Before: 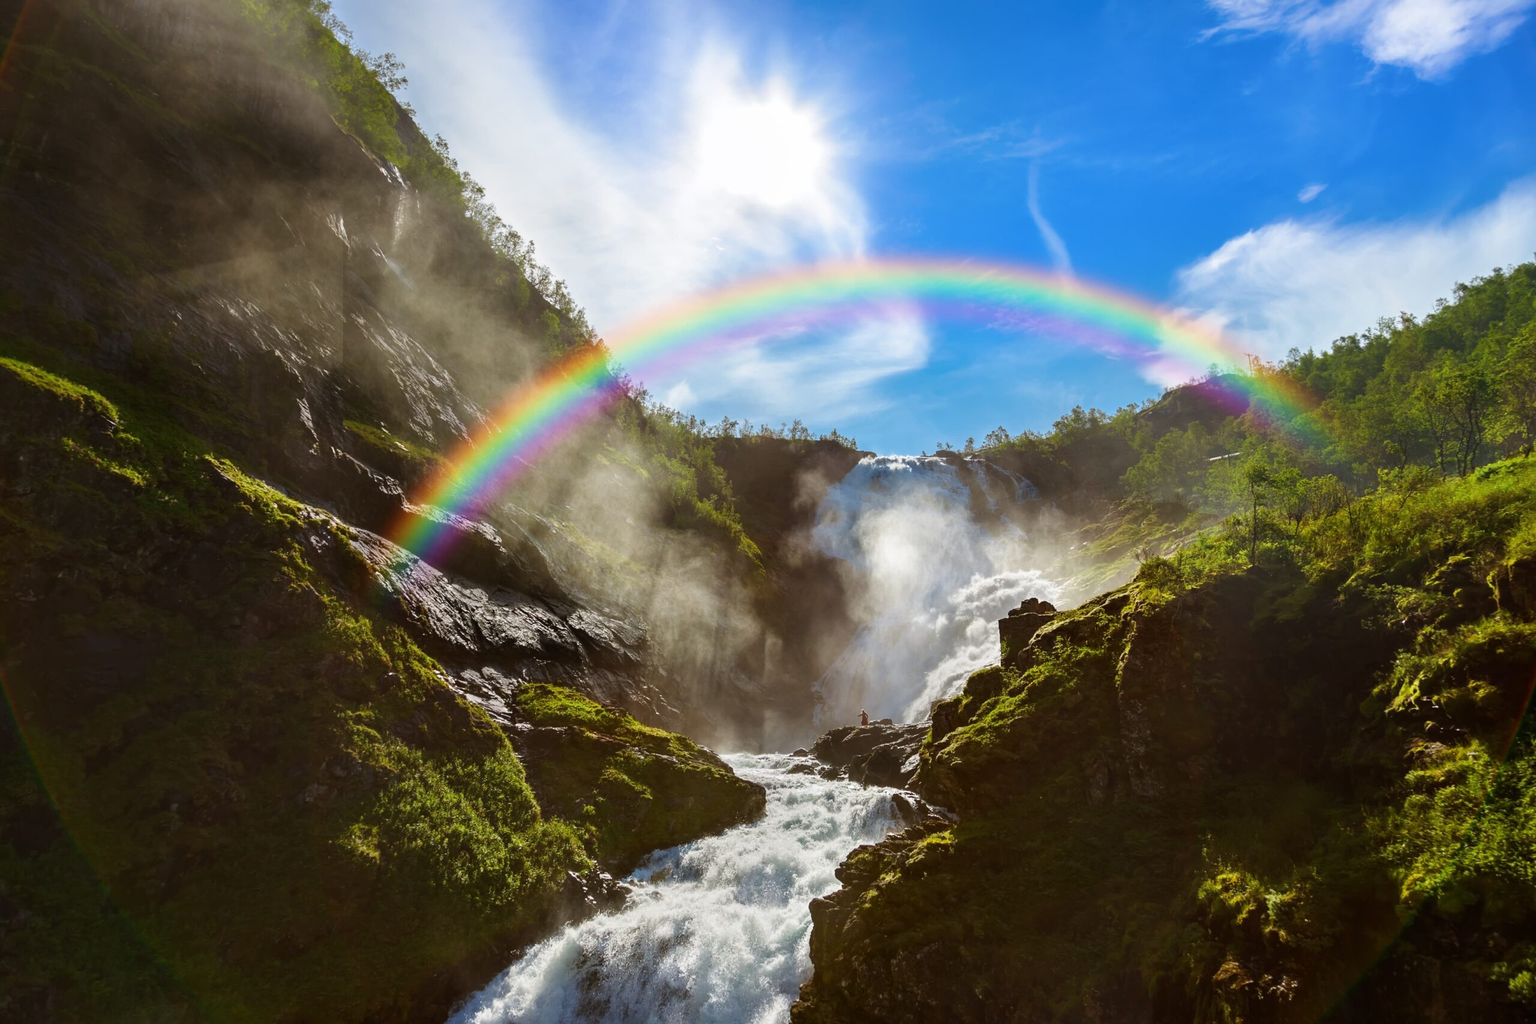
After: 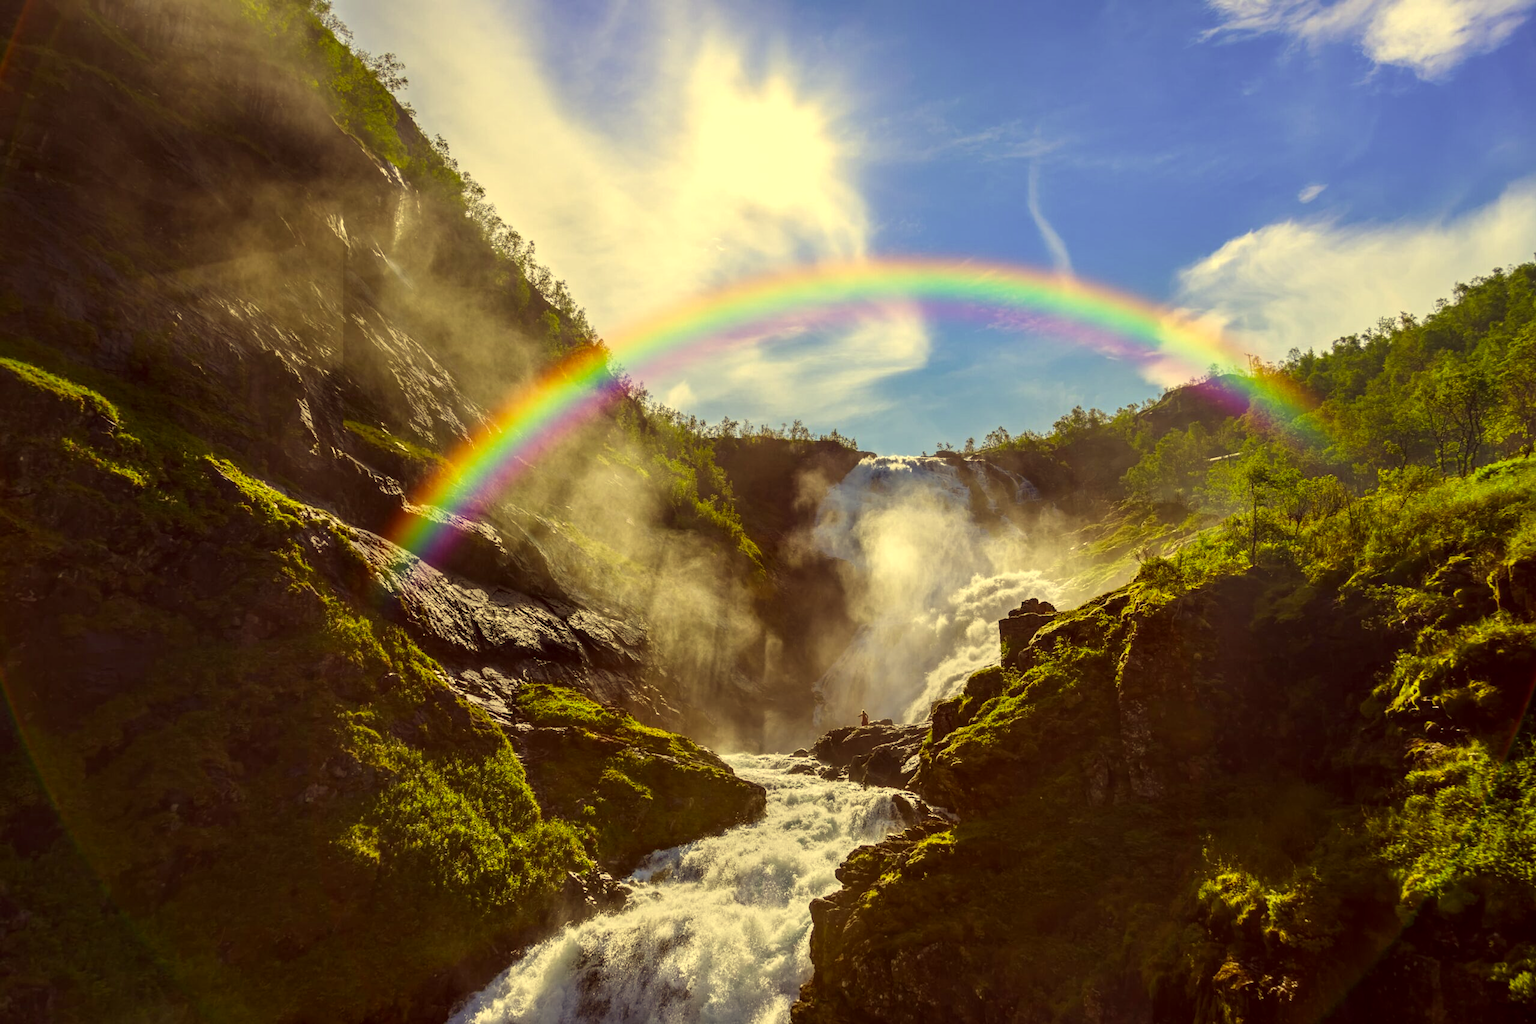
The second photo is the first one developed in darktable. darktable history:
local contrast: on, module defaults
color correction: highlights a* -0.341, highlights b* 39.9, shadows a* 9.47, shadows b* -0.765
